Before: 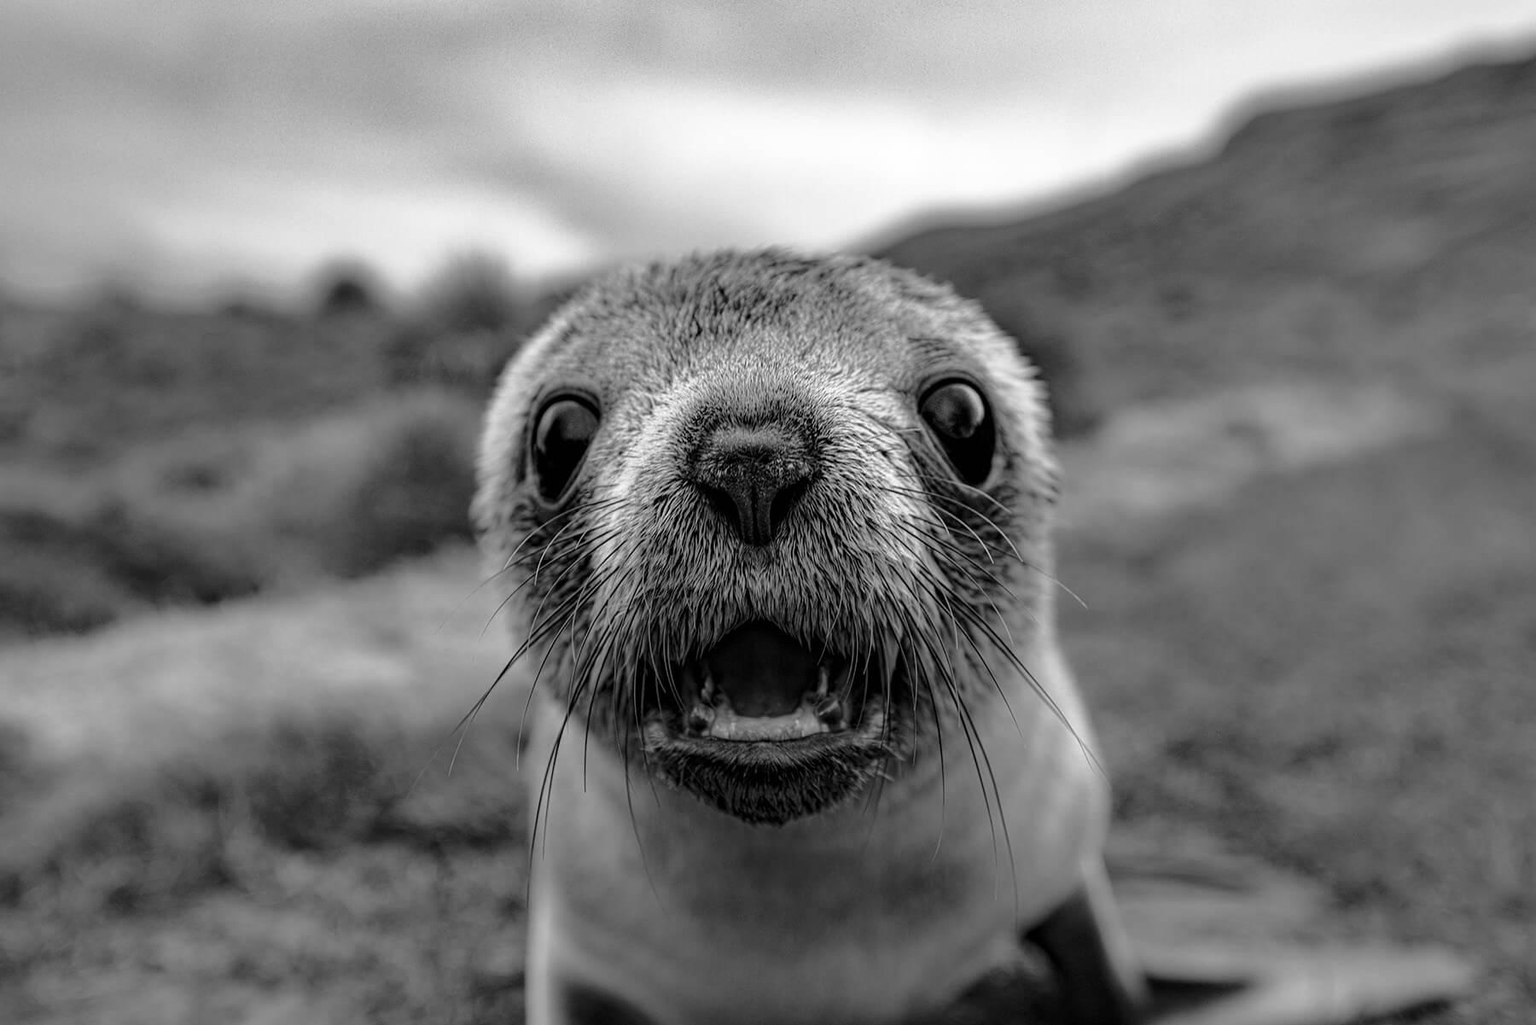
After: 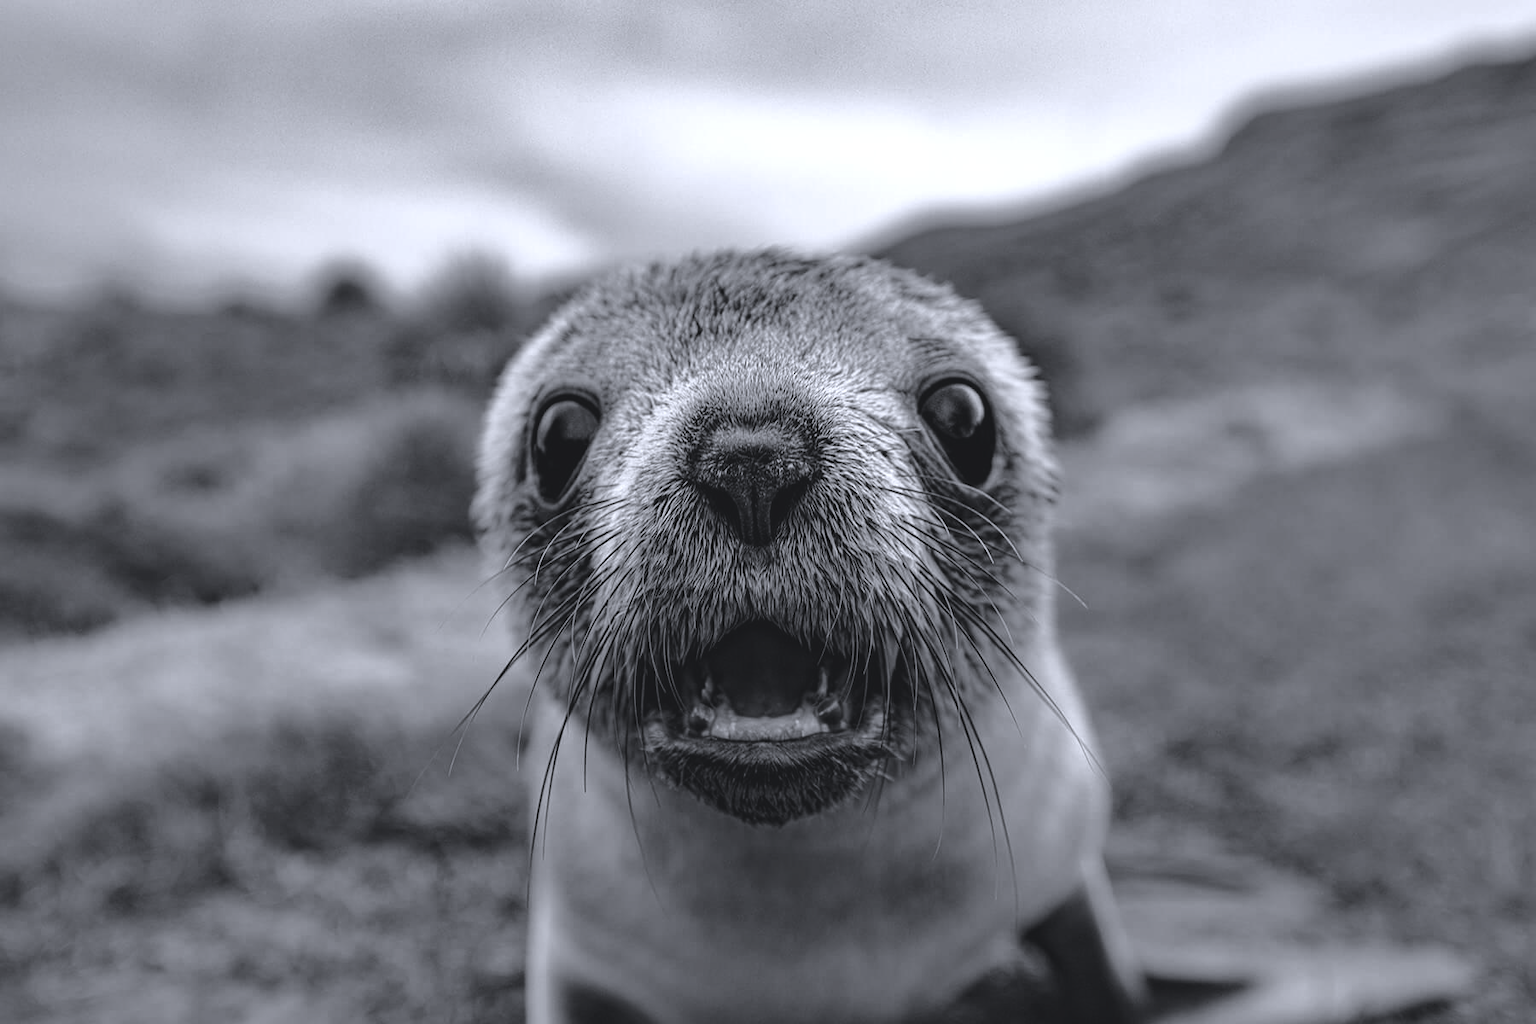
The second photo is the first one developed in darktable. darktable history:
color calibration: illuminant as shot in camera, x 0.358, y 0.373, temperature 4628.91 K
tone equalizer: edges refinement/feathering 500, mask exposure compensation -1.57 EV, preserve details no
exposure: black level correction -0.009, exposure 0.072 EV, compensate exposure bias true, compensate highlight preservation false
